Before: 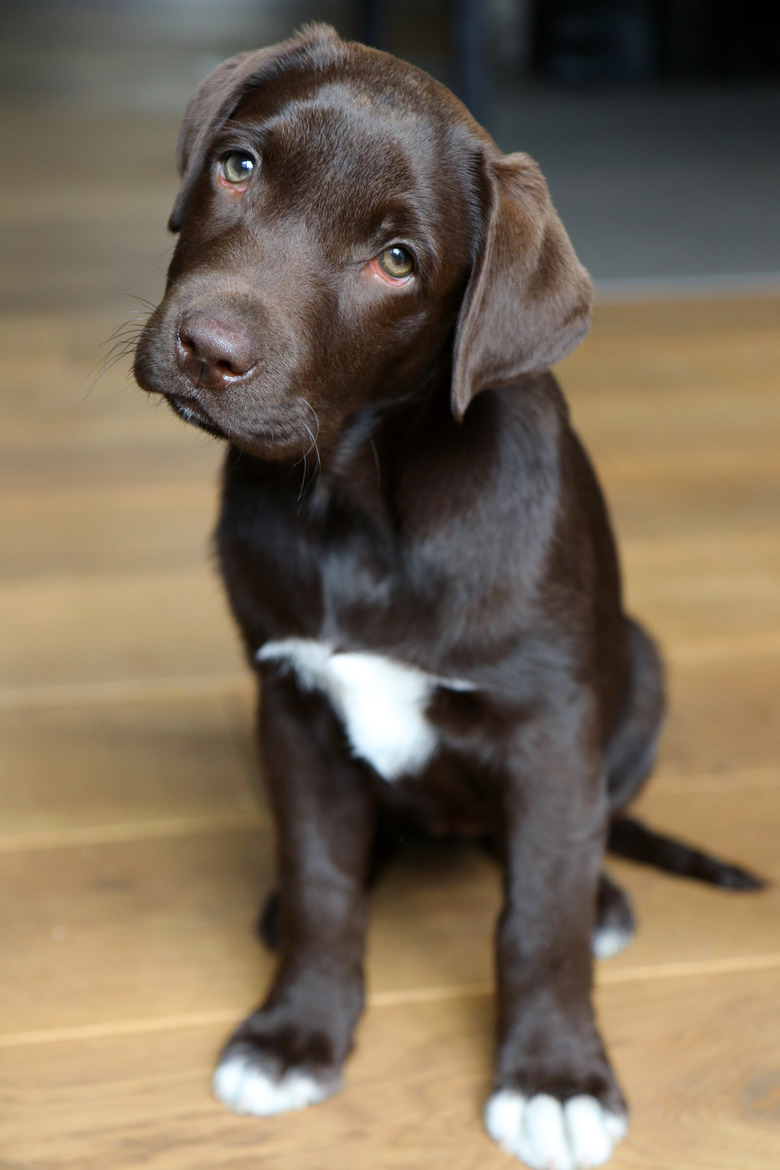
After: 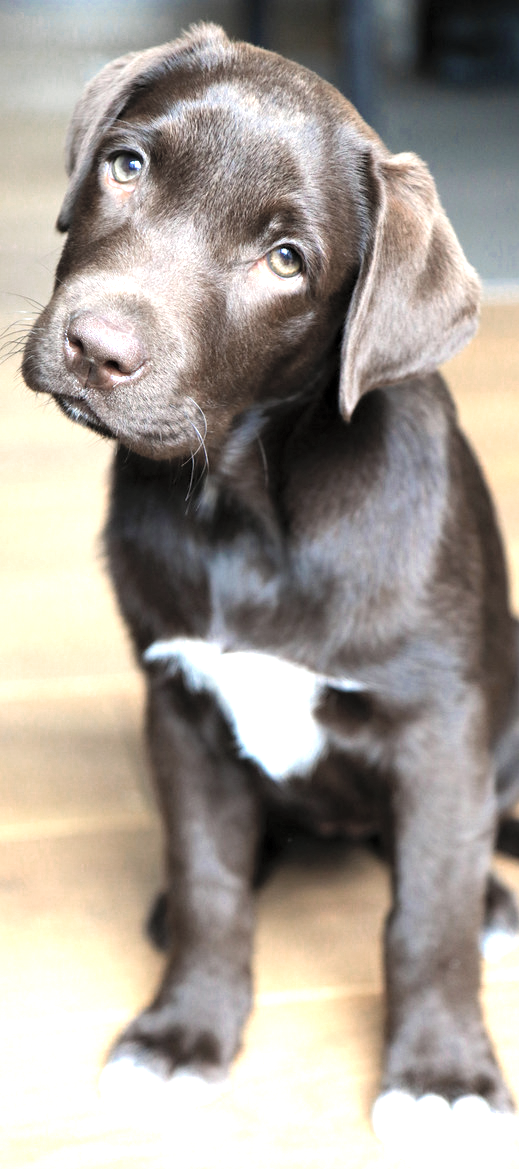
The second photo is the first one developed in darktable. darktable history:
color zones: curves: ch0 [(0, 0.553) (0.123, 0.58) (0.23, 0.419) (0.468, 0.155) (0.605, 0.132) (0.723, 0.063) (0.833, 0.172) (0.921, 0.468)]; ch1 [(0.025, 0.645) (0.229, 0.584) (0.326, 0.551) (0.537, 0.446) (0.599, 0.911) (0.708, 1) (0.805, 0.944)]; ch2 [(0.086, 0.468) (0.254, 0.464) (0.638, 0.564) (0.702, 0.592) (0.768, 0.564)]
levels: levels [0.012, 0.367, 0.697]
contrast brightness saturation: brightness 0.187, saturation -0.481
vignetting: fall-off radius 61.17%, brightness -0.225, saturation 0.138, unbound false
crop and rotate: left 14.409%, right 18.989%
